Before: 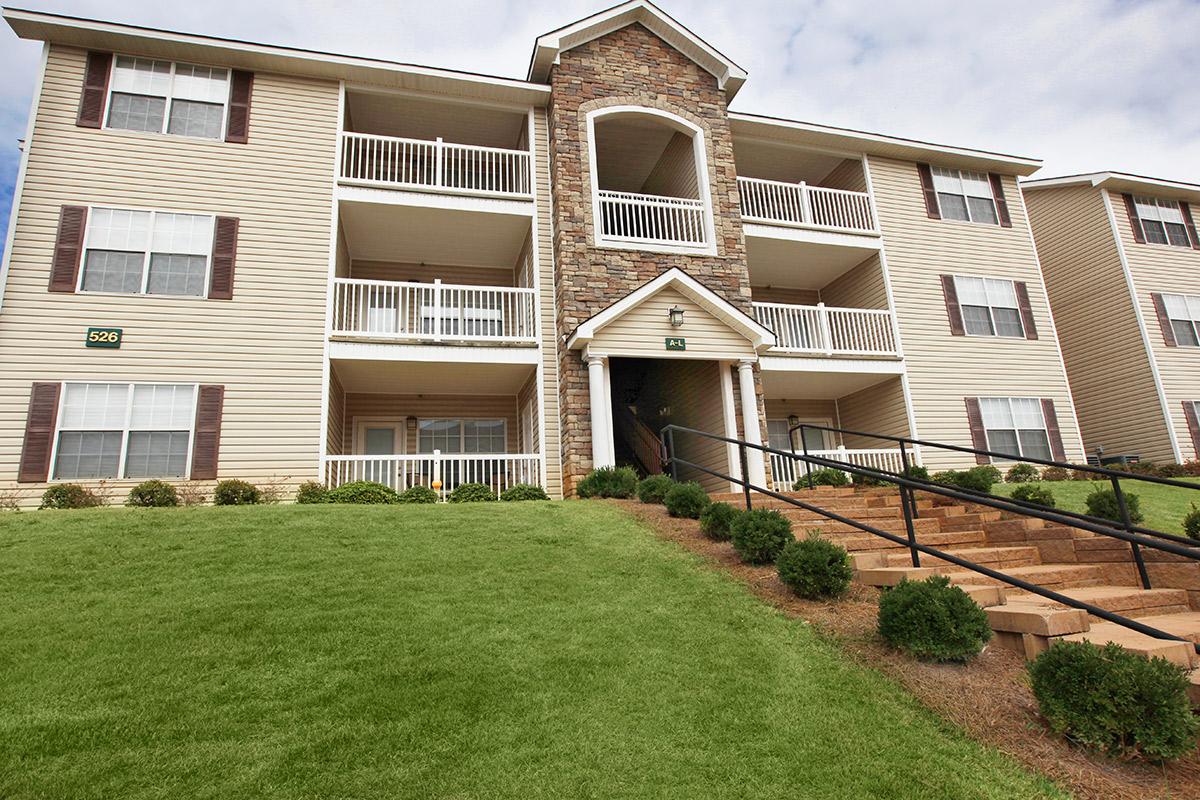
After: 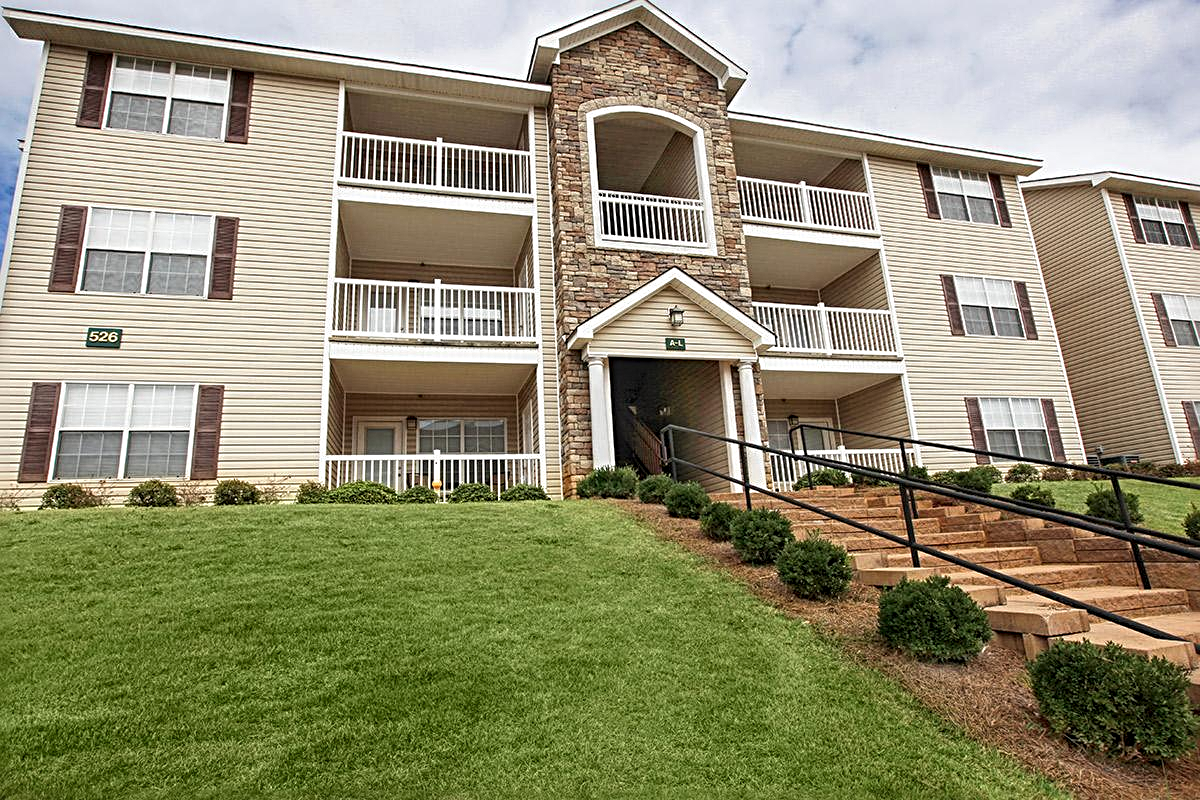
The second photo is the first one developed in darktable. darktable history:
local contrast: detail 130%
sharpen: radius 3.966
